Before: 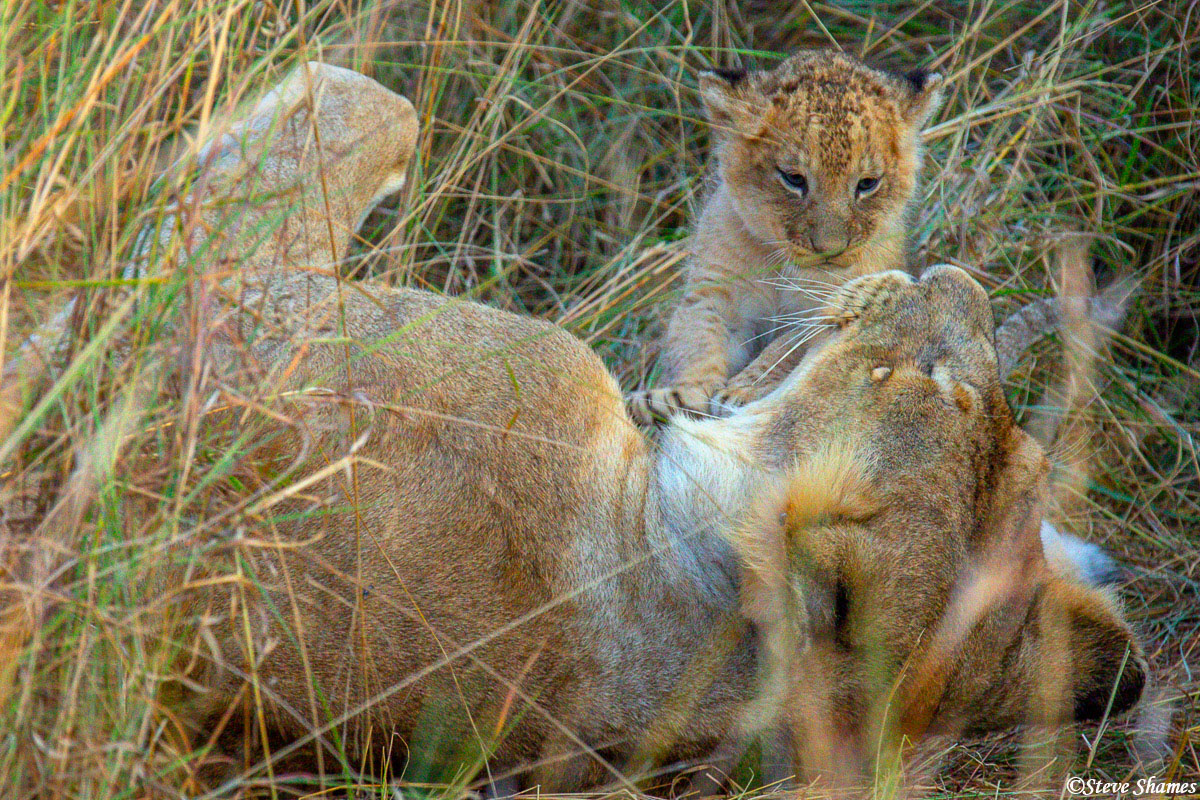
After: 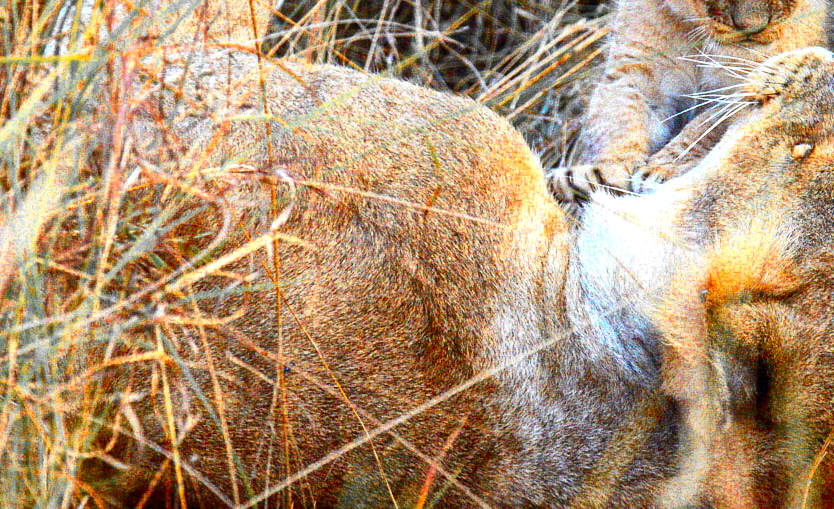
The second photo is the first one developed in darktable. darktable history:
crop: left 6.609%, top 27.878%, right 23.833%, bottom 8.396%
contrast brightness saturation: contrast 0.29
local contrast: mode bilateral grid, contrast 20, coarseness 50, detail 130%, midtone range 0.2
color balance rgb: perceptual saturation grading › global saturation 19.75%, perceptual brilliance grading › global brilliance 18.665%
color zones: curves: ch0 [(0, 0.363) (0.128, 0.373) (0.25, 0.5) (0.402, 0.407) (0.521, 0.525) (0.63, 0.559) (0.729, 0.662) (0.867, 0.471)]; ch1 [(0, 0.515) (0.136, 0.618) (0.25, 0.5) (0.378, 0) (0.516, 0) (0.622, 0.593) (0.737, 0.819) (0.87, 0.593)]; ch2 [(0, 0.529) (0.128, 0.471) (0.282, 0.451) (0.386, 0.662) (0.516, 0.525) (0.633, 0.554) (0.75, 0.62) (0.875, 0.441)]
